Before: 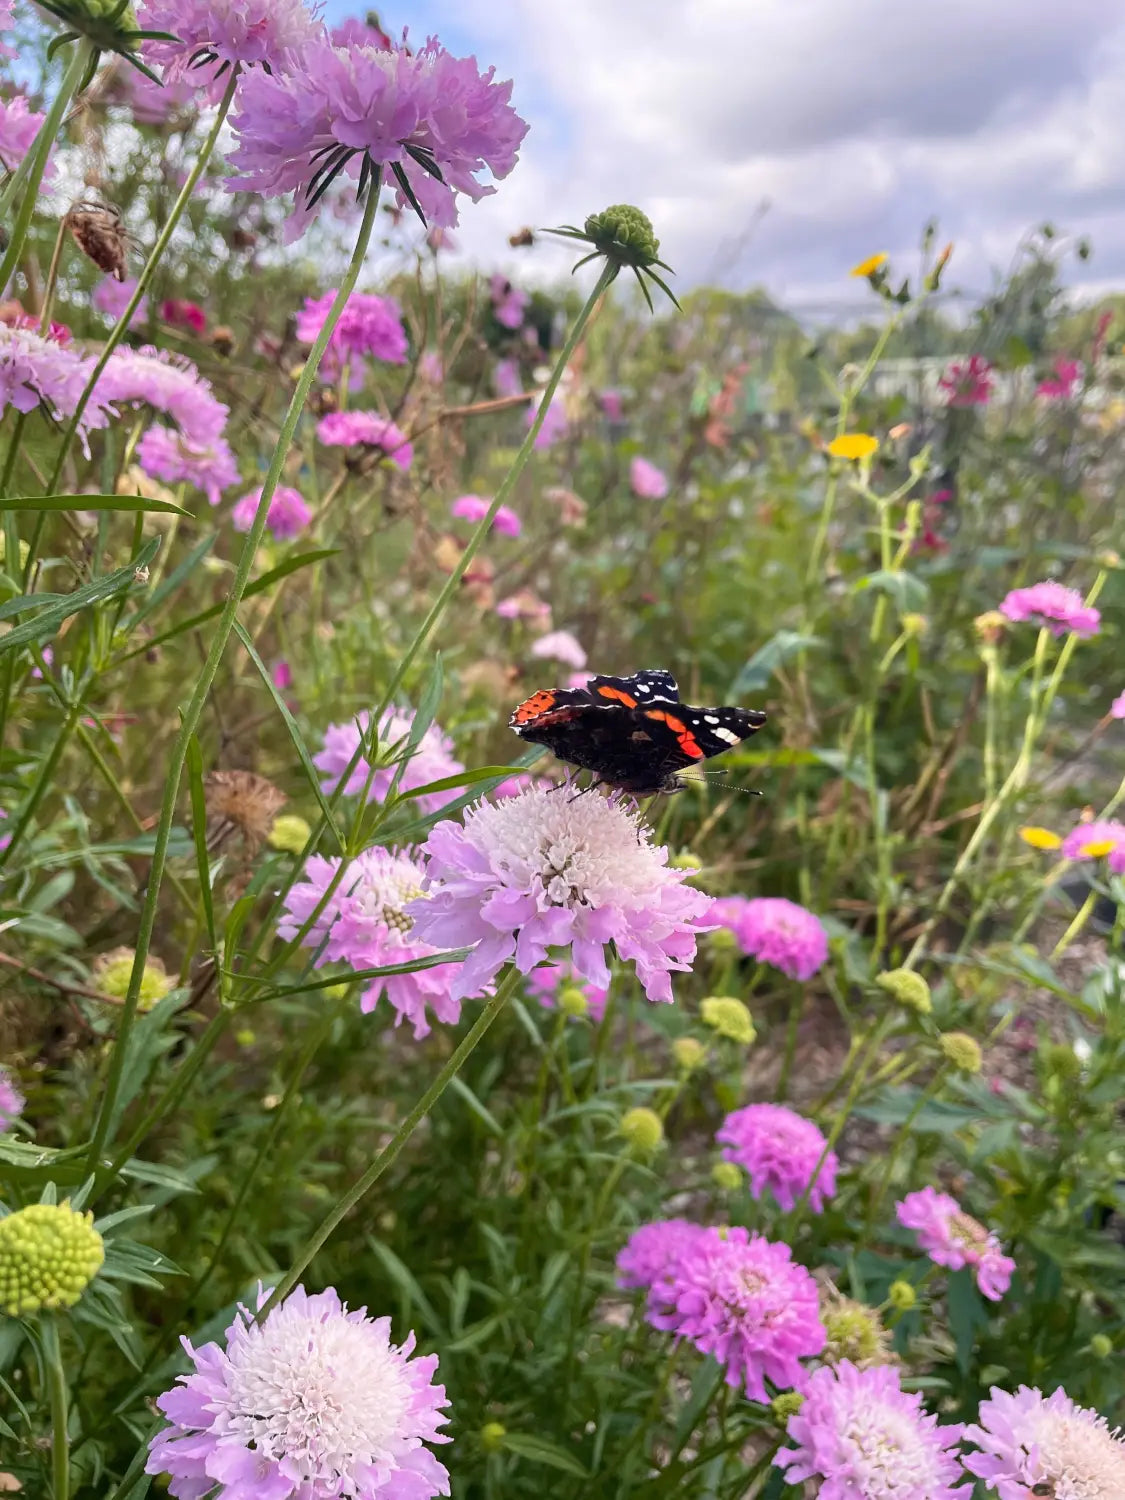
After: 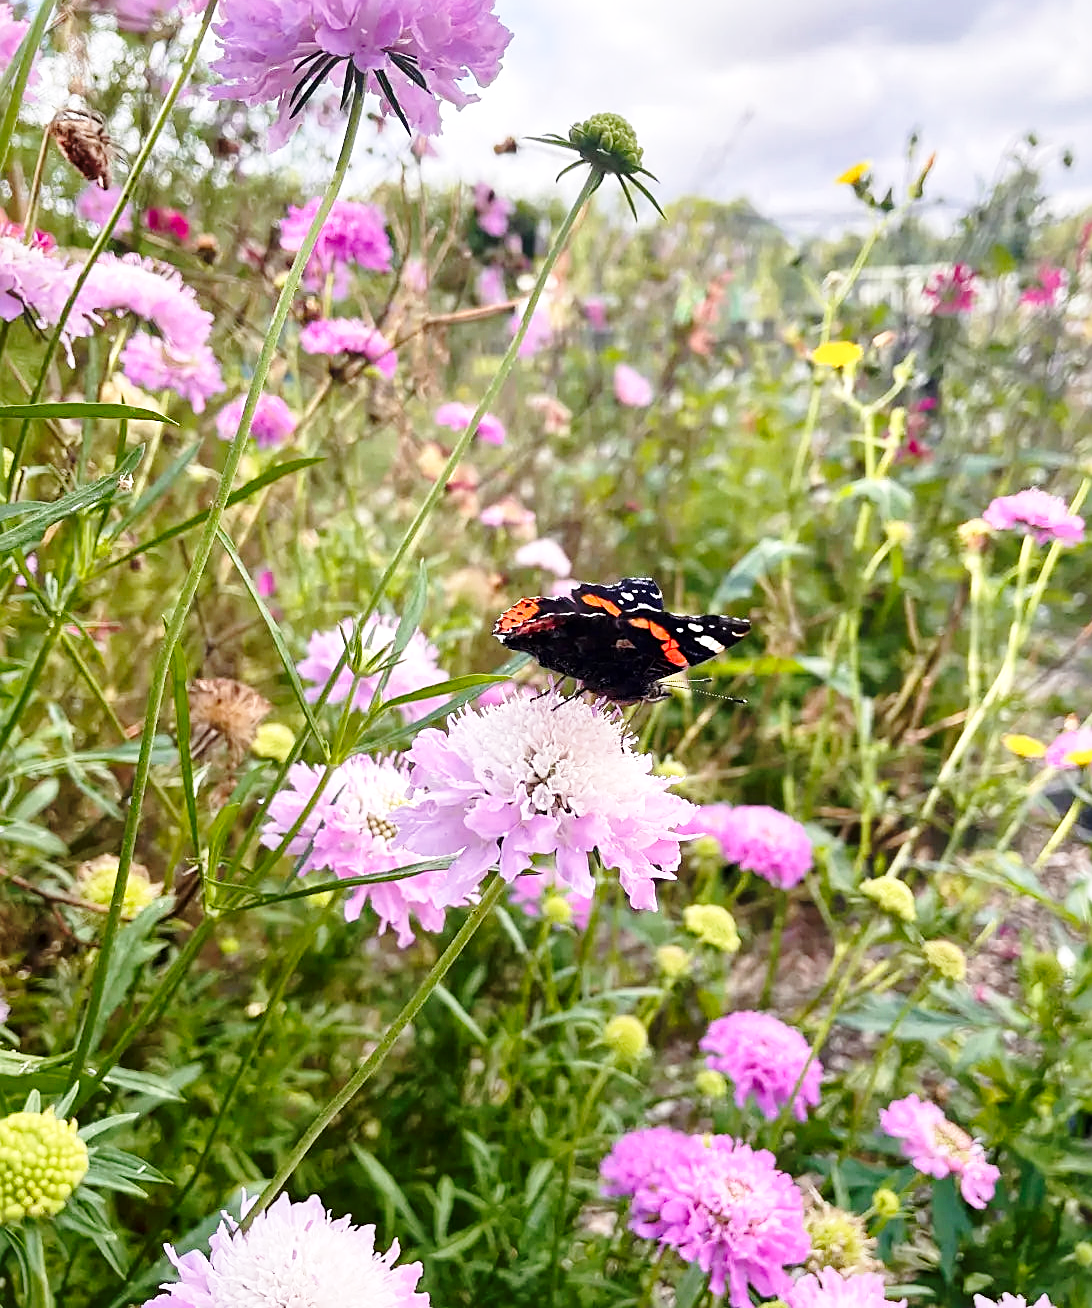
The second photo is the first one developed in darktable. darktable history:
sharpen: on, module defaults
rotate and perspective: automatic cropping original format, crop left 0, crop top 0
crop: left 1.507%, top 6.147%, right 1.379%, bottom 6.637%
local contrast: mode bilateral grid, contrast 20, coarseness 50, detail 130%, midtone range 0.2
base curve: curves: ch0 [(0, 0) (0.028, 0.03) (0.121, 0.232) (0.46, 0.748) (0.859, 0.968) (1, 1)], preserve colors none
